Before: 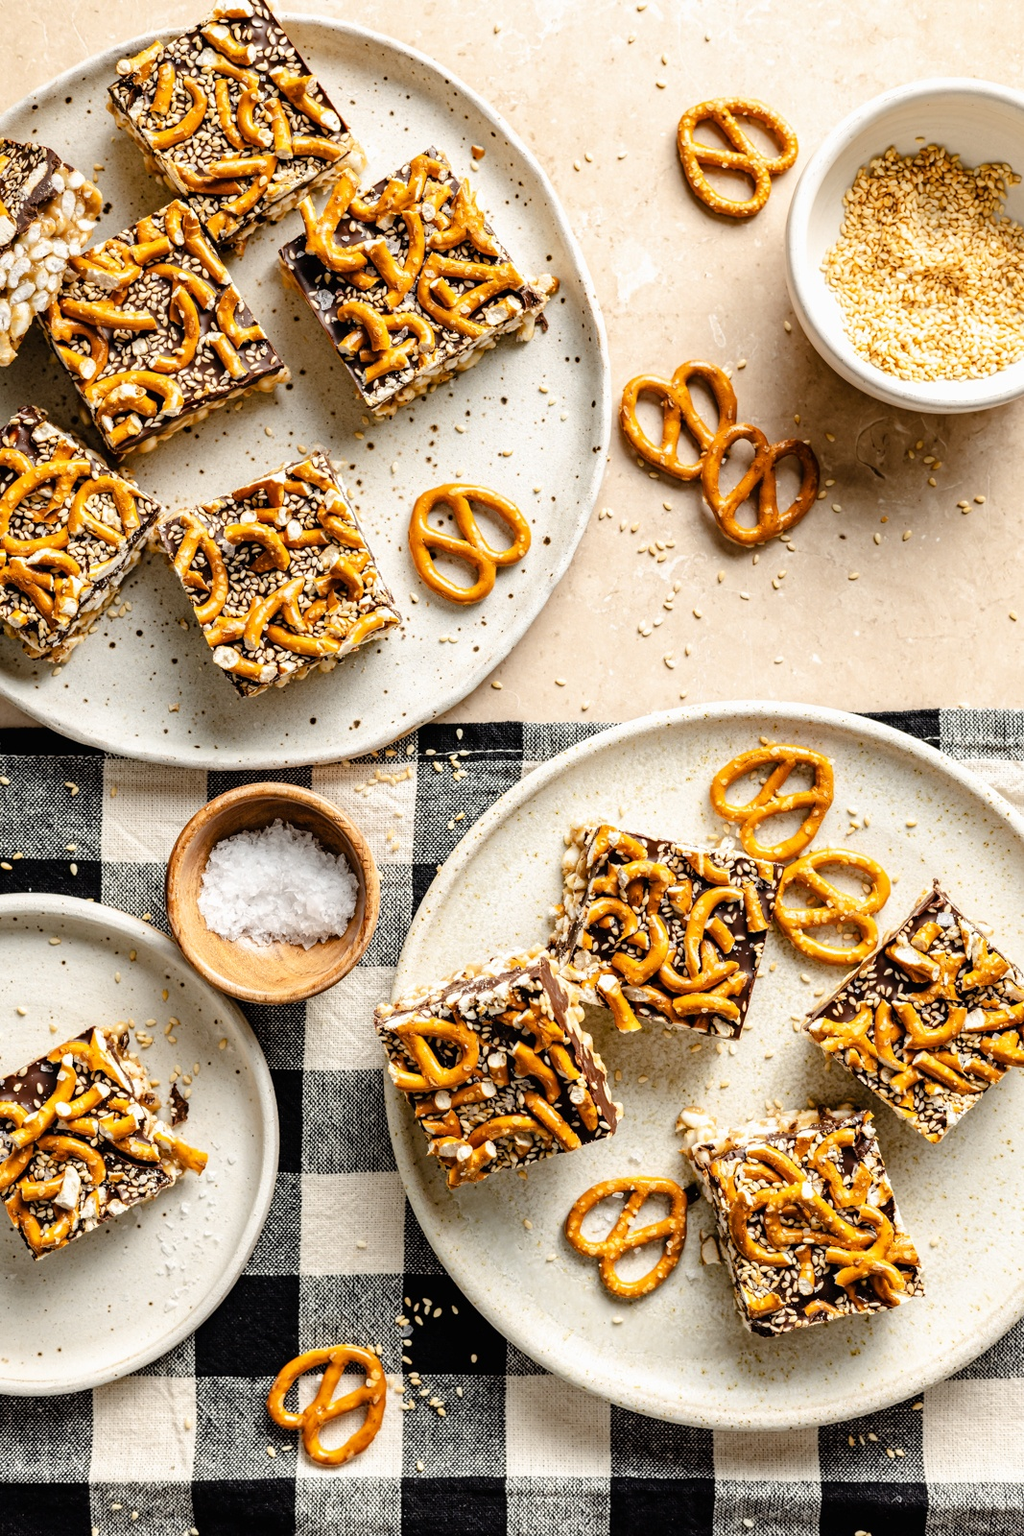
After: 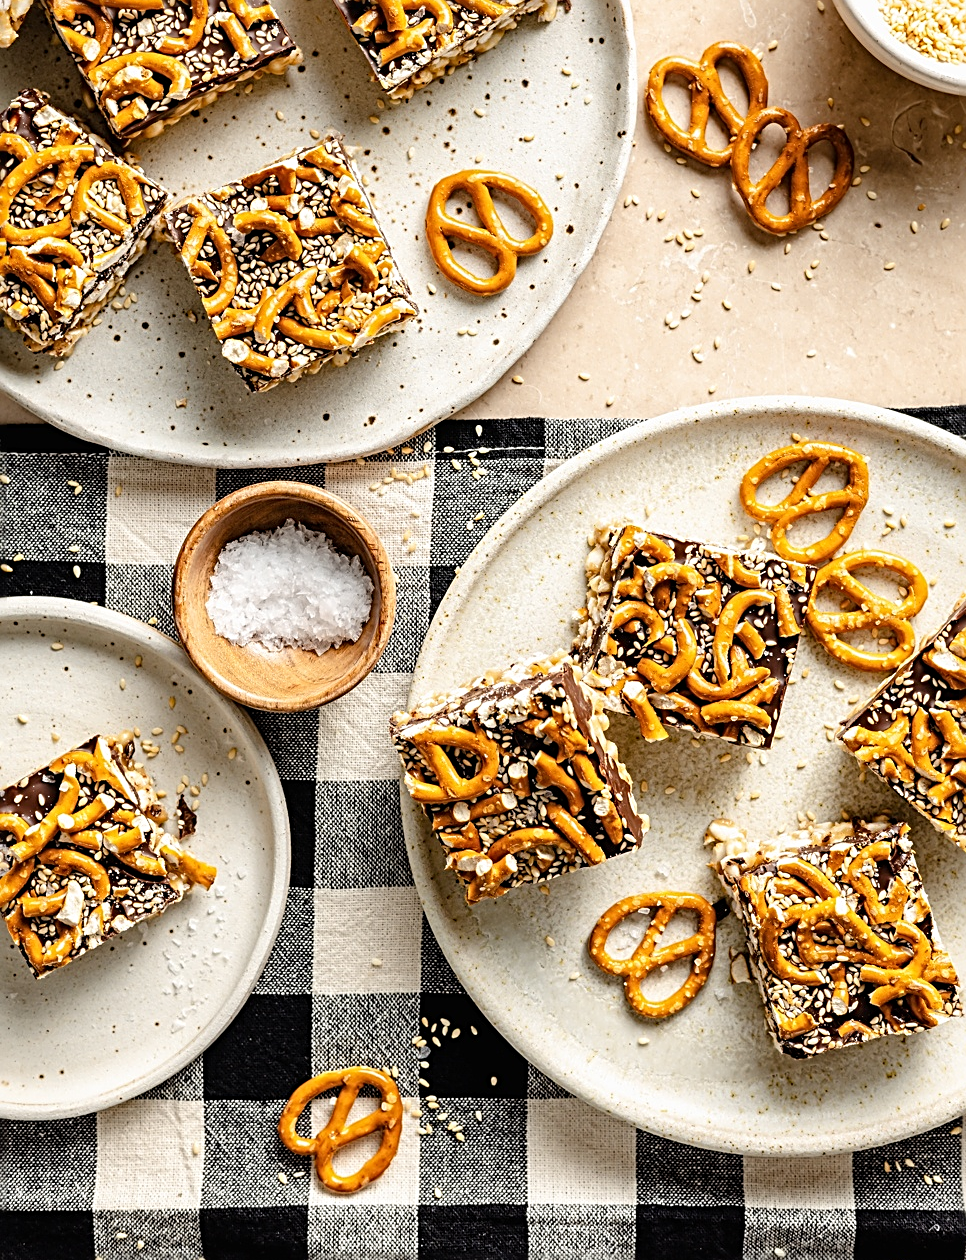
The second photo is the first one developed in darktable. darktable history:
crop: top 20.916%, right 9.437%, bottom 0.316%
sharpen: radius 2.543, amount 0.636
